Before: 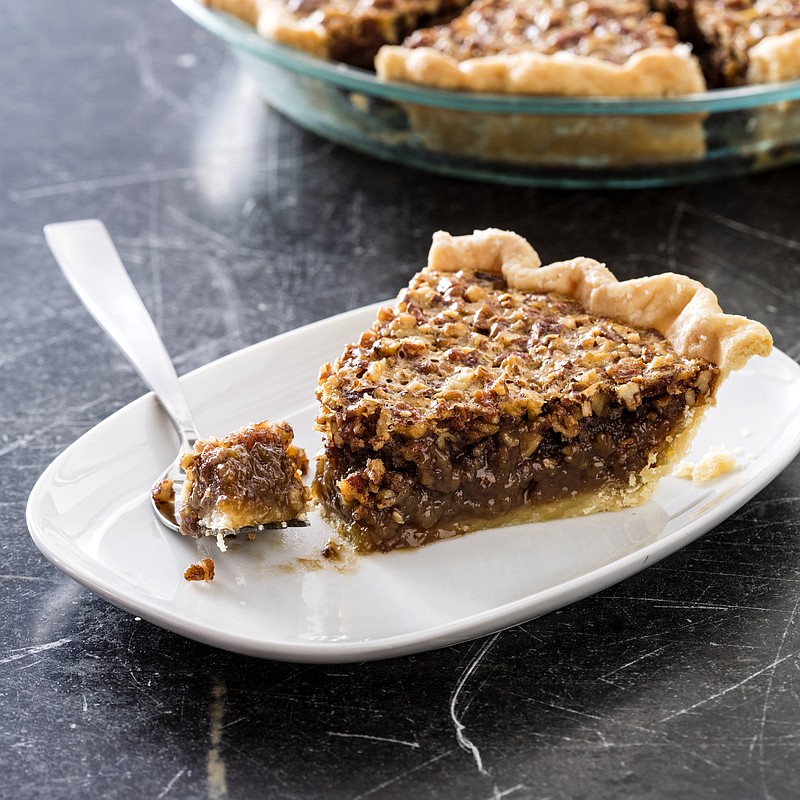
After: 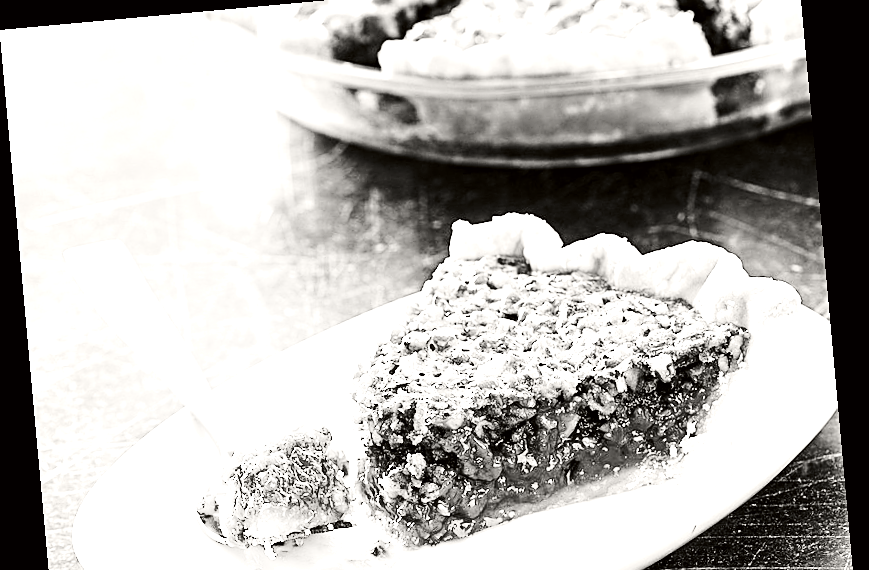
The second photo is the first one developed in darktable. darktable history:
exposure: black level correction 0.001, exposure 1.719 EV, compensate exposure bias true, compensate highlight preservation false
rotate and perspective: rotation -5.2°, automatic cropping off
color calibration: output gray [0.23, 0.37, 0.4, 0], gray › normalize channels true, illuminant same as pipeline (D50), adaptation XYZ, x 0.346, y 0.359, gamut compression 0
crop and rotate: top 4.848%, bottom 29.503%
tone curve: curves: ch0 [(0, 0) (0.104, 0.068) (0.236, 0.227) (0.46, 0.576) (0.657, 0.796) (0.861, 0.932) (1, 0.981)]; ch1 [(0, 0) (0.353, 0.344) (0.434, 0.382) (0.479, 0.476) (0.502, 0.504) (0.544, 0.534) (0.57, 0.57) (0.586, 0.603) (0.618, 0.631) (0.657, 0.679) (1, 1)]; ch2 [(0, 0) (0.34, 0.314) (0.434, 0.43) (0.5, 0.511) (0.528, 0.545) (0.557, 0.573) (0.573, 0.618) (0.628, 0.751) (1, 1)], color space Lab, independent channels, preserve colors none
color balance rgb: linear chroma grading › global chroma 50%, perceptual saturation grading › global saturation 2.34%, global vibrance 6.64%, contrast 12.71%, saturation formula JzAzBz (2021)
sharpen: on, module defaults
shadows and highlights: shadows -23.08, highlights 46.15, soften with gaussian
